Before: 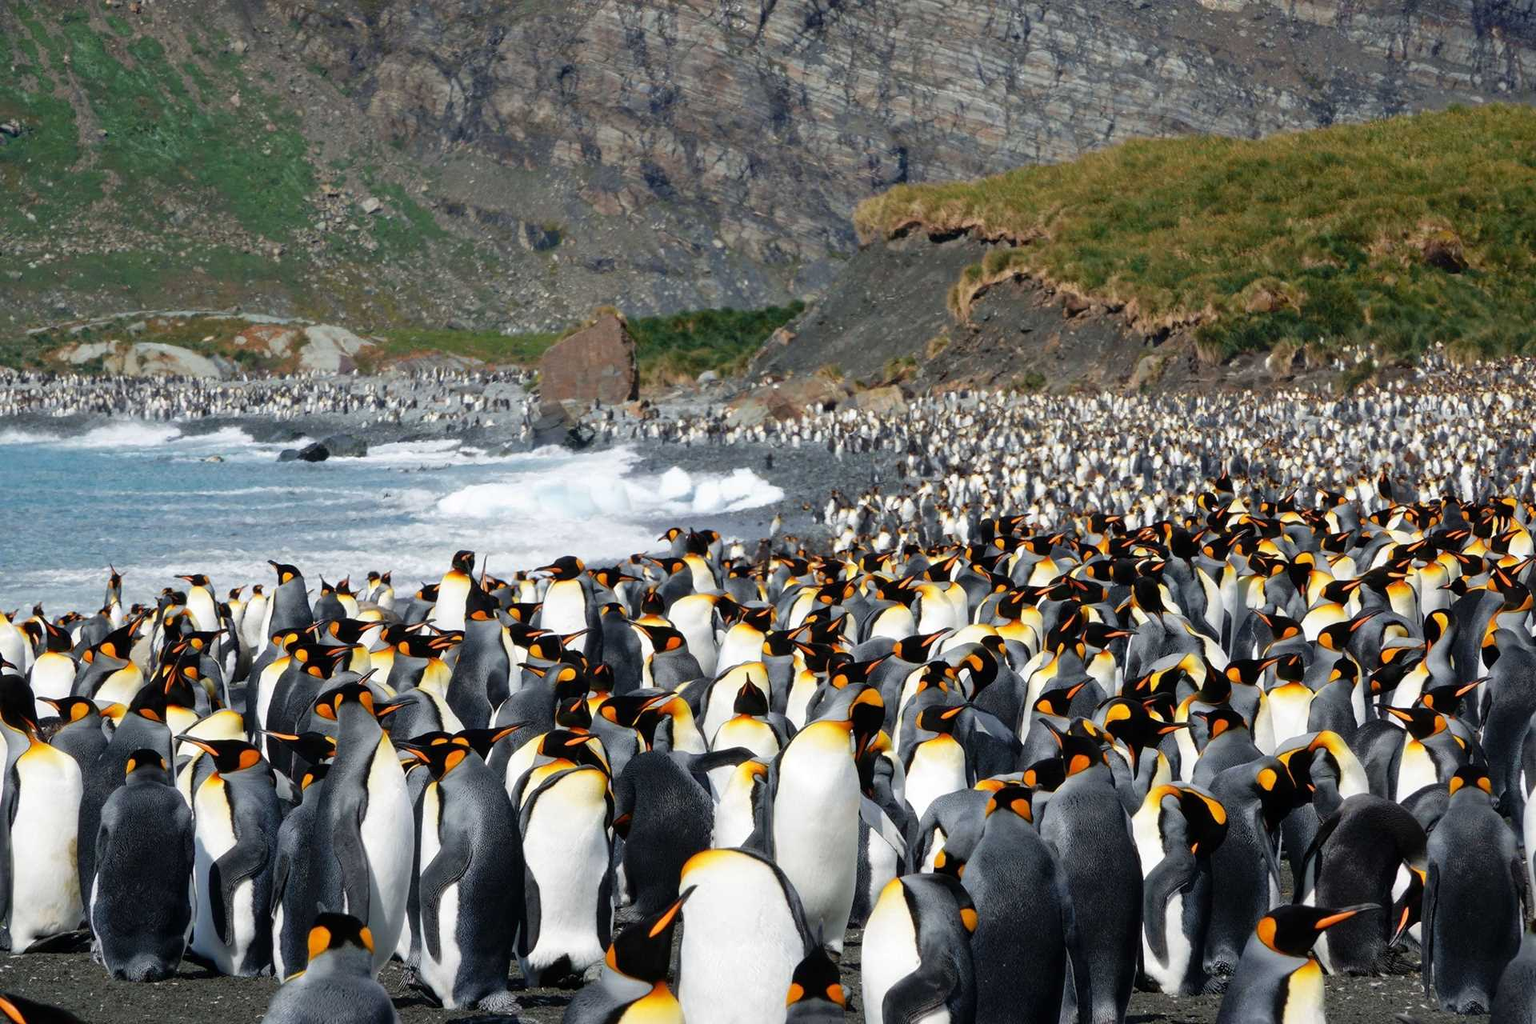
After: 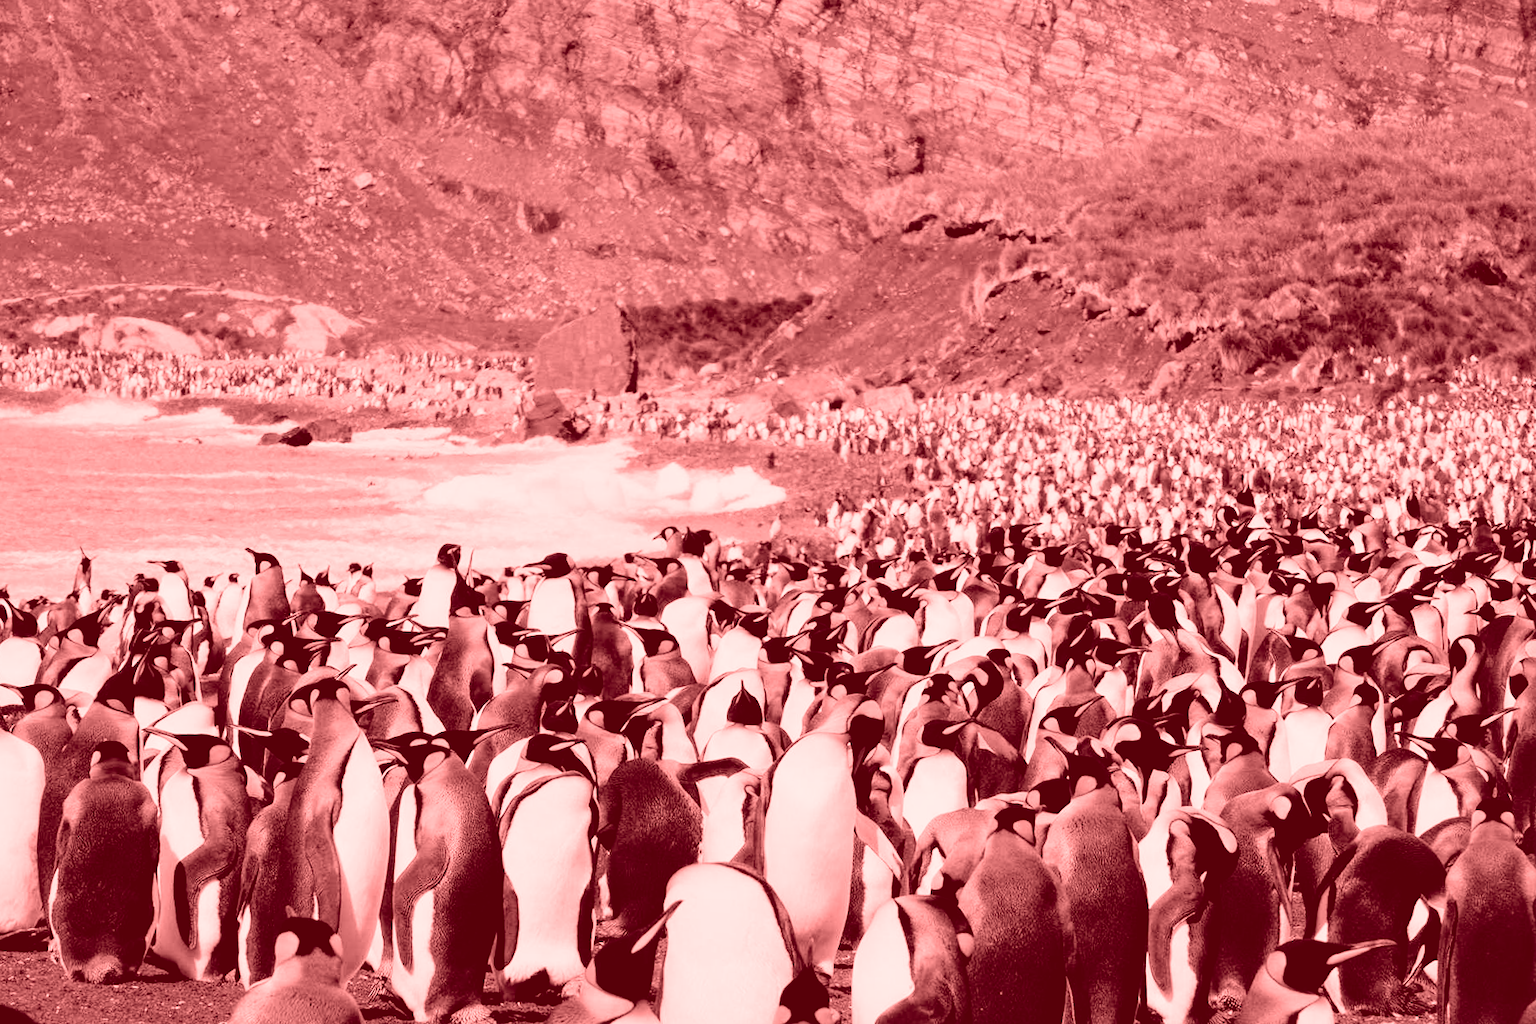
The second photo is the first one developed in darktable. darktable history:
filmic rgb: black relative exposure -7.32 EV, white relative exposure 5.09 EV, hardness 3.2
crop and rotate: angle -1.69°
tone equalizer: on, module defaults
exposure: exposure 0.515 EV, compensate highlight preservation false
color balance rgb: perceptual saturation grading › global saturation 20%, perceptual saturation grading › highlights -25%, perceptual saturation grading › shadows 50%
contrast equalizer: octaves 7, y [[0.6 ×6], [0.55 ×6], [0 ×6], [0 ×6], [0 ×6]], mix 0.3
colorize: saturation 60%, source mix 100%
